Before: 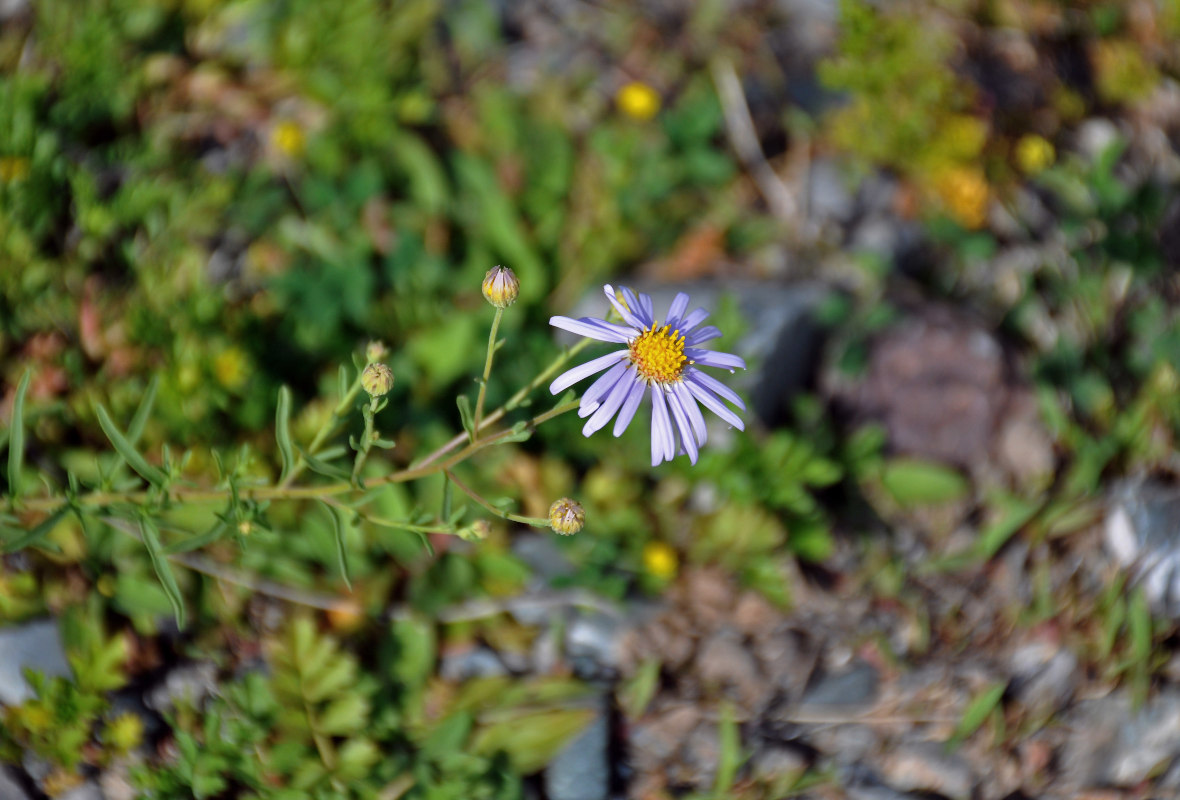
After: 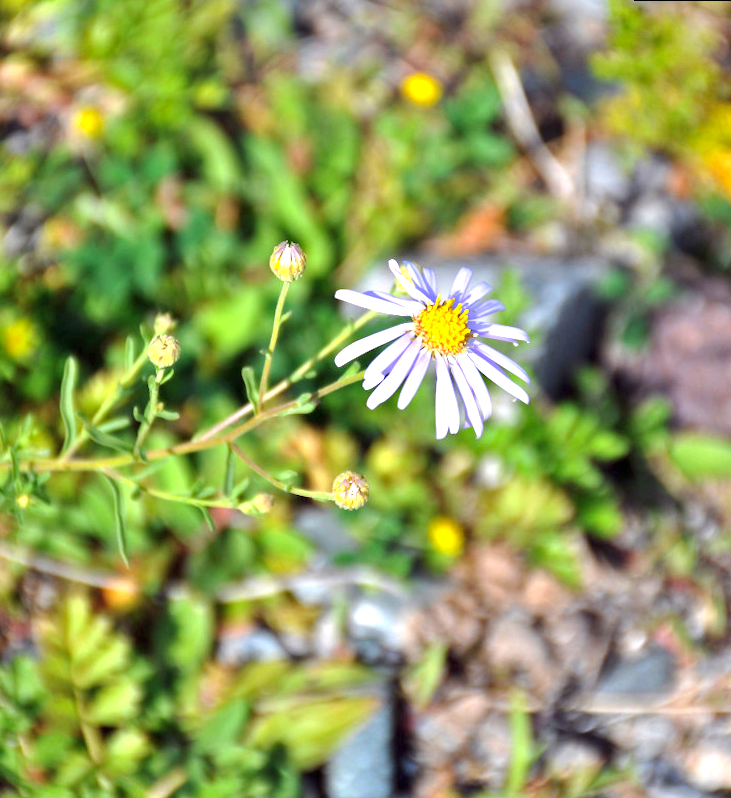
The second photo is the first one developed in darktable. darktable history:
rotate and perspective: rotation 0.215°, lens shift (vertical) -0.139, crop left 0.069, crop right 0.939, crop top 0.002, crop bottom 0.996
crop and rotate: left 15.546%, right 17.787%
vibrance: on, module defaults
exposure: black level correction 0, exposure 1.388 EV, compensate exposure bias true, compensate highlight preservation false
